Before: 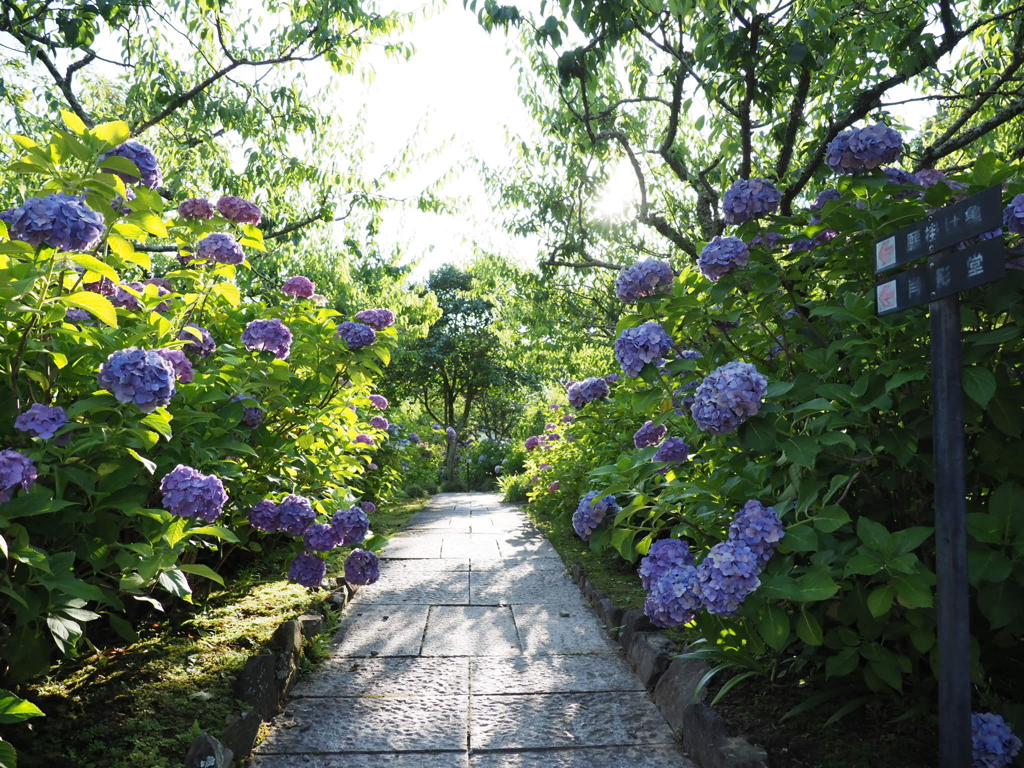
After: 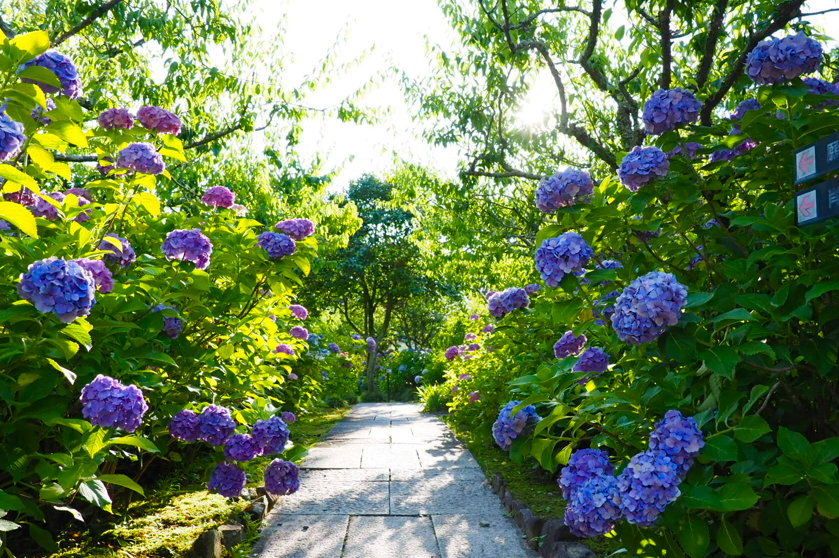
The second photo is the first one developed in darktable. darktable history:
color balance rgb: perceptual saturation grading › global saturation 20%, perceptual saturation grading › highlights -25%, perceptual saturation grading › shadows 25%, global vibrance 50%
crop: left 7.856%, top 11.836%, right 10.12%, bottom 15.387%
